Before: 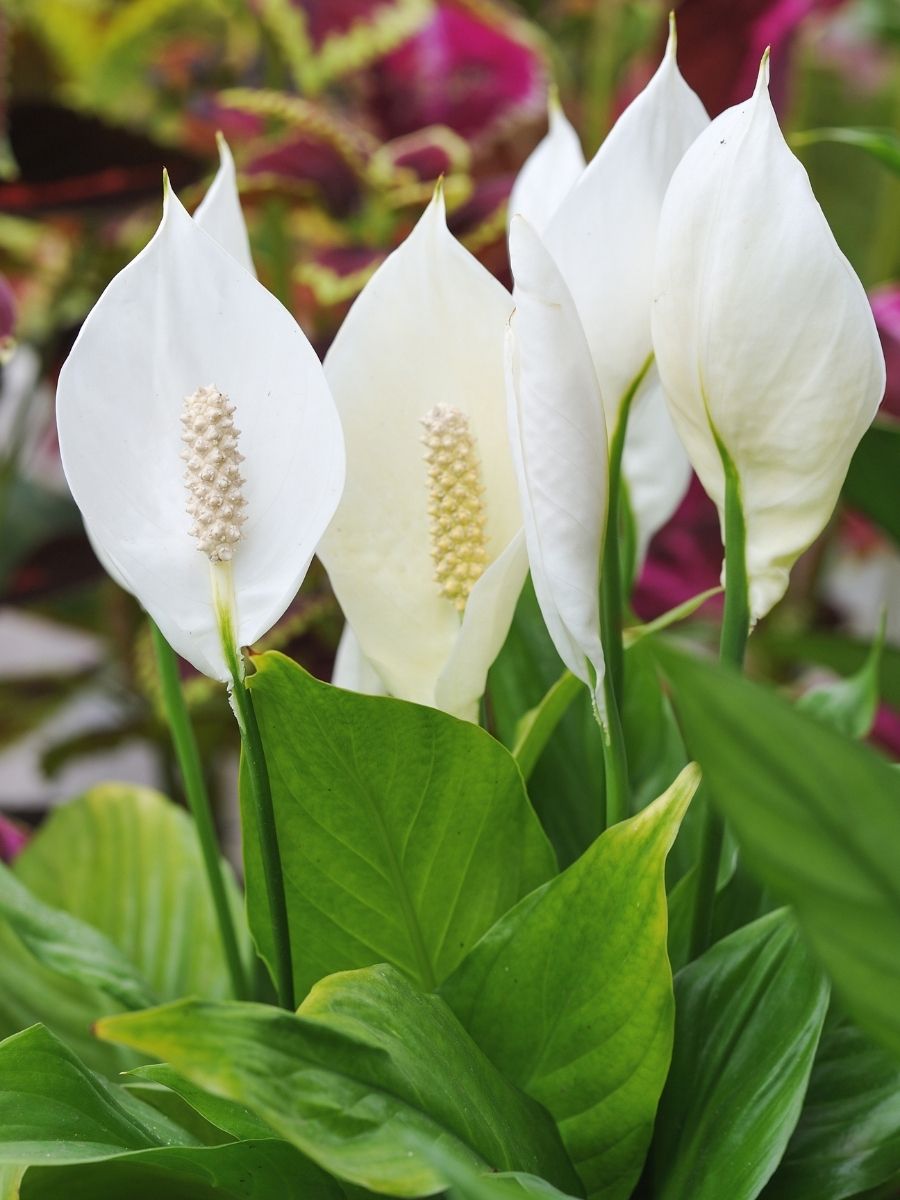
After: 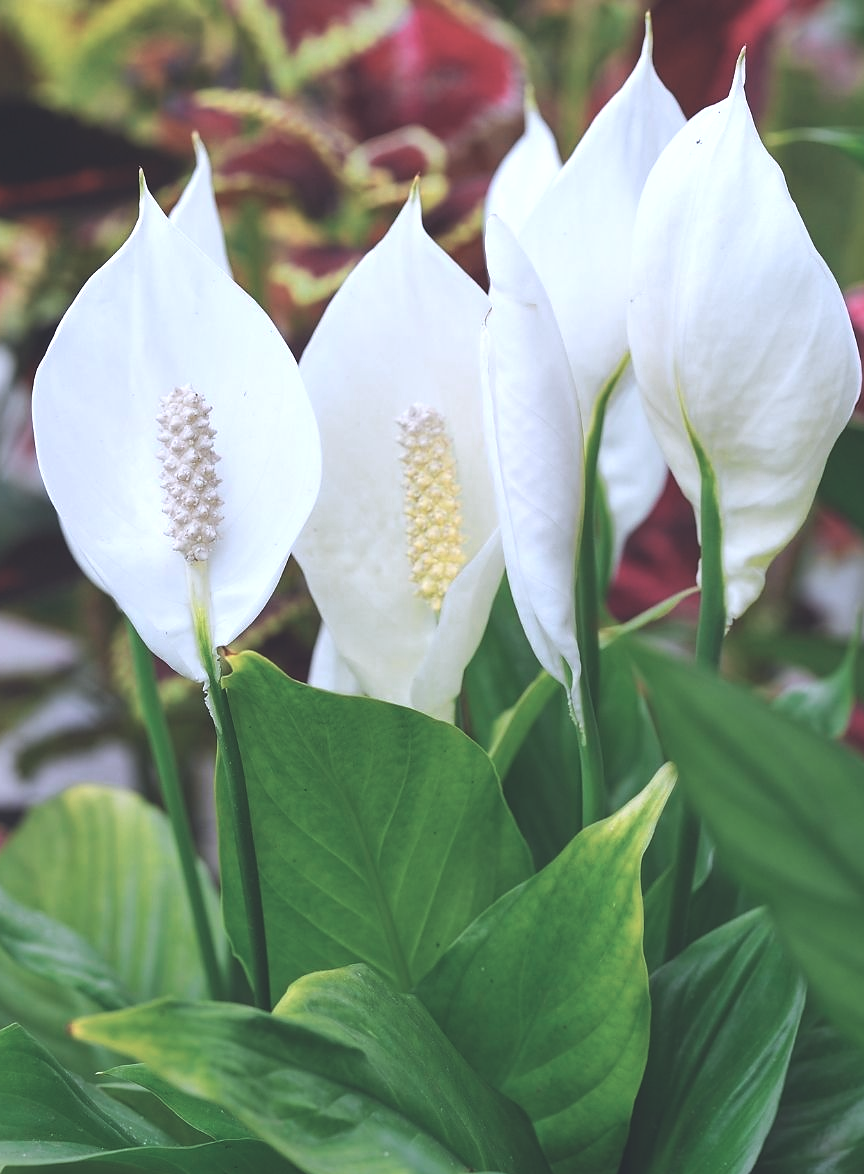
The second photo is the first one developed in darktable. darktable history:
color zones: curves: ch0 [(0.018, 0.548) (0.224, 0.64) (0.425, 0.447) (0.675, 0.575) (0.732, 0.579)]; ch1 [(0.066, 0.487) (0.25, 0.5) (0.404, 0.43) (0.75, 0.421) (0.956, 0.421)]; ch2 [(0.044, 0.561) (0.215, 0.465) (0.399, 0.544) (0.465, 0.548) (0.614, 0.447) (0.724, 0.43) (0.882, 0.623) (0.956, 0.632)]
crop and rotate: left 2.702%, right 1.197%, bottom 2.154%
sharpen: radius 0.97, amount 0.61
exposure: black level correction -0.021, exposure -0.034 EV, compensate highlight preservation false
color calibration: illuminant custom, x 0.373, y 0.388, temperature 4231.5 K
